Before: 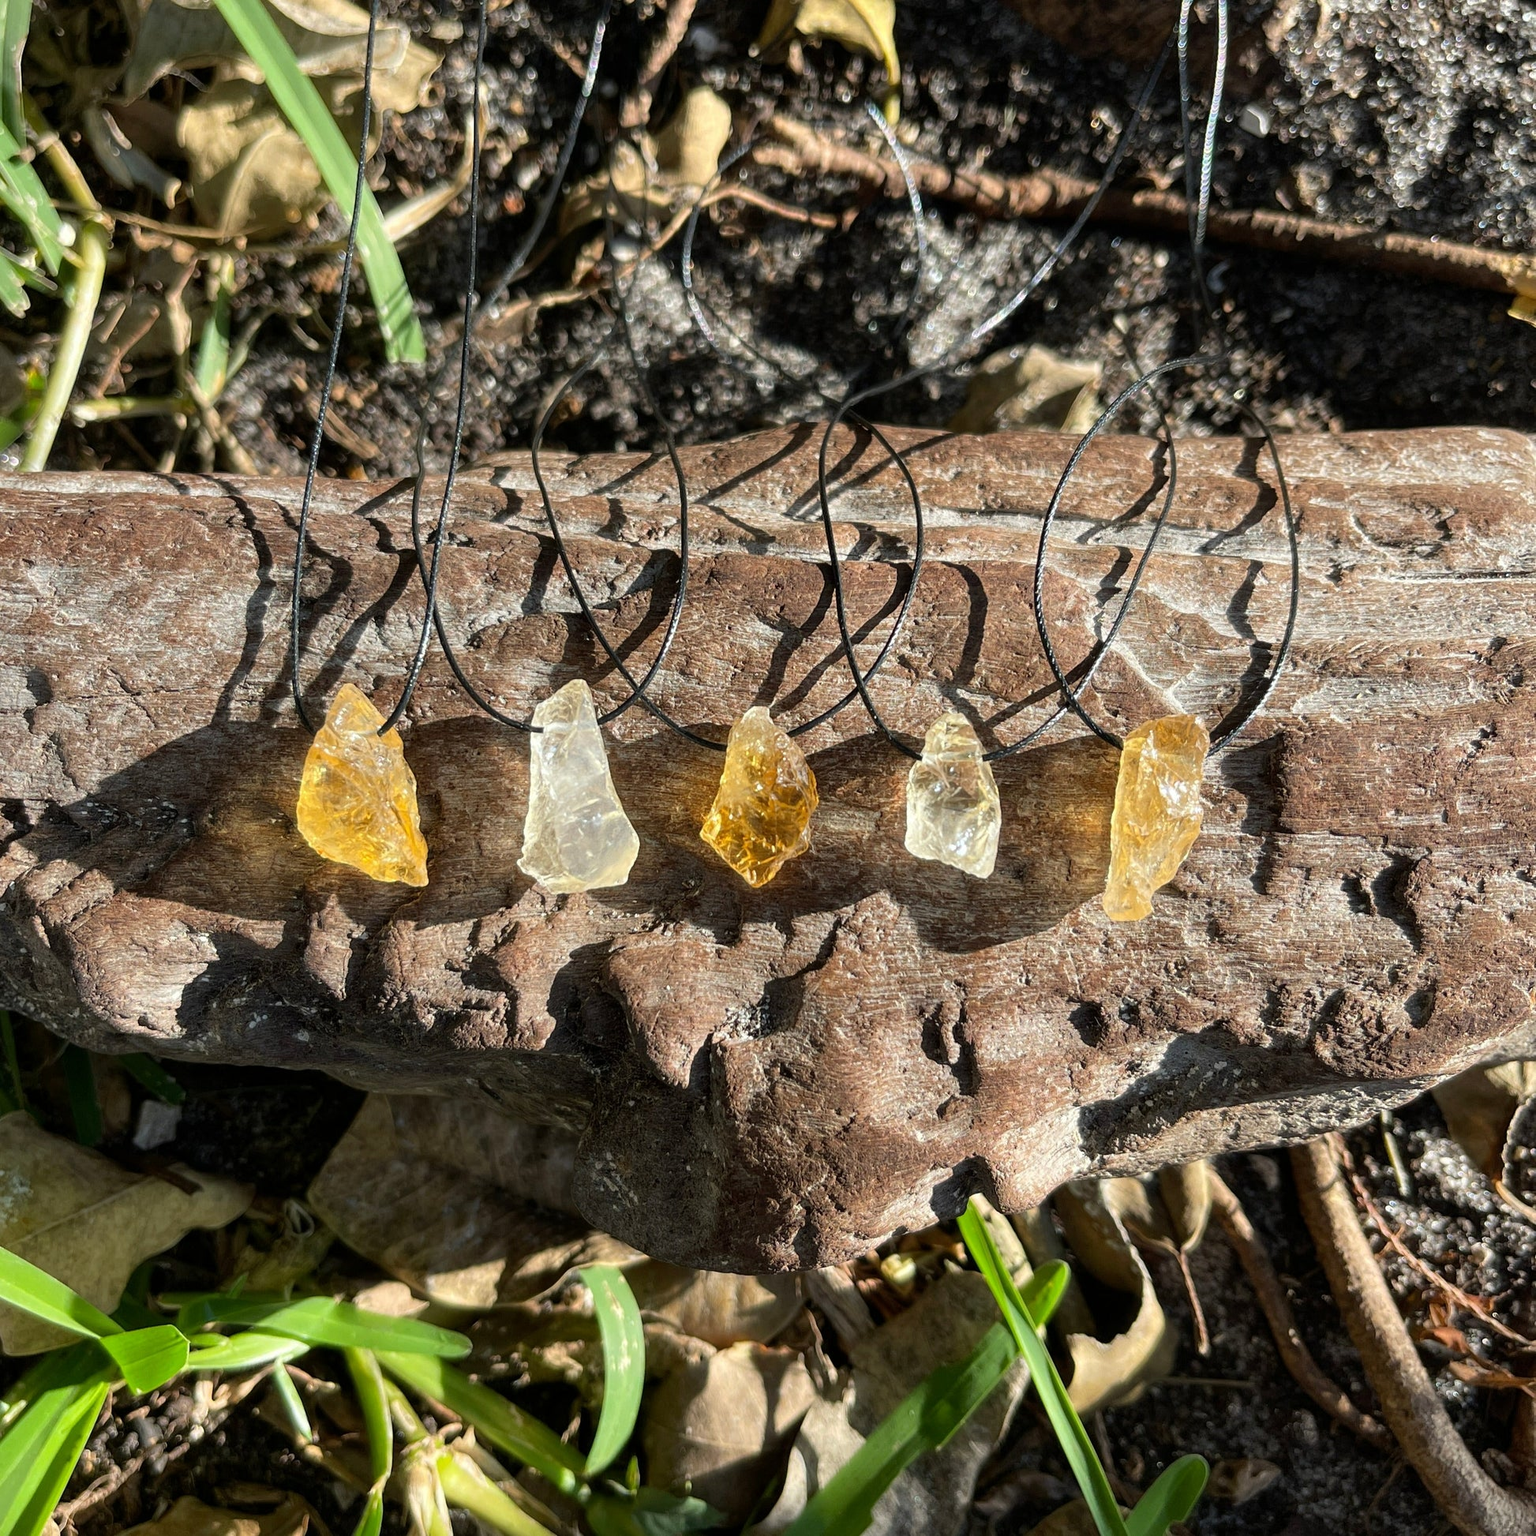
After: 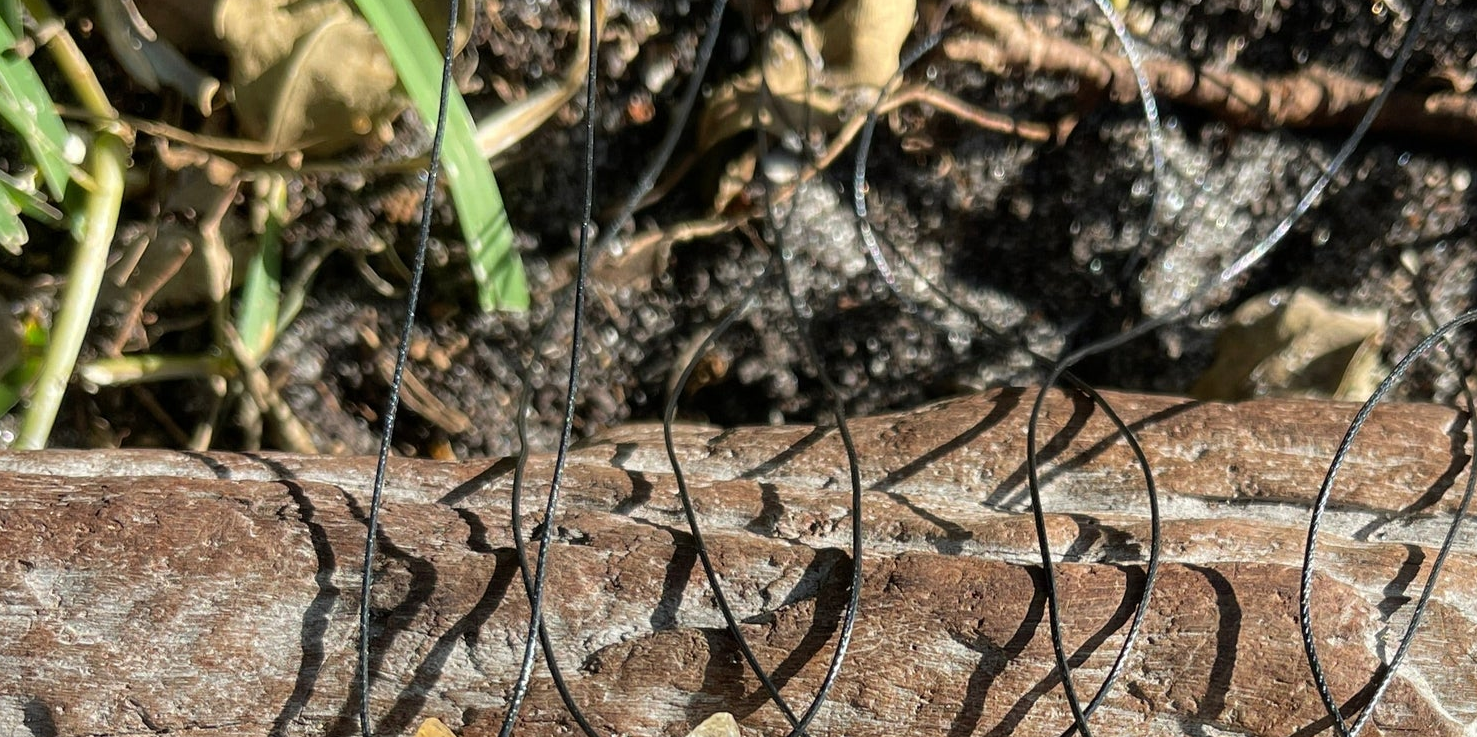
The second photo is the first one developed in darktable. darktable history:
crop: left 0.521%, top 7.626%, right 23.578%, bottom 54.493%
